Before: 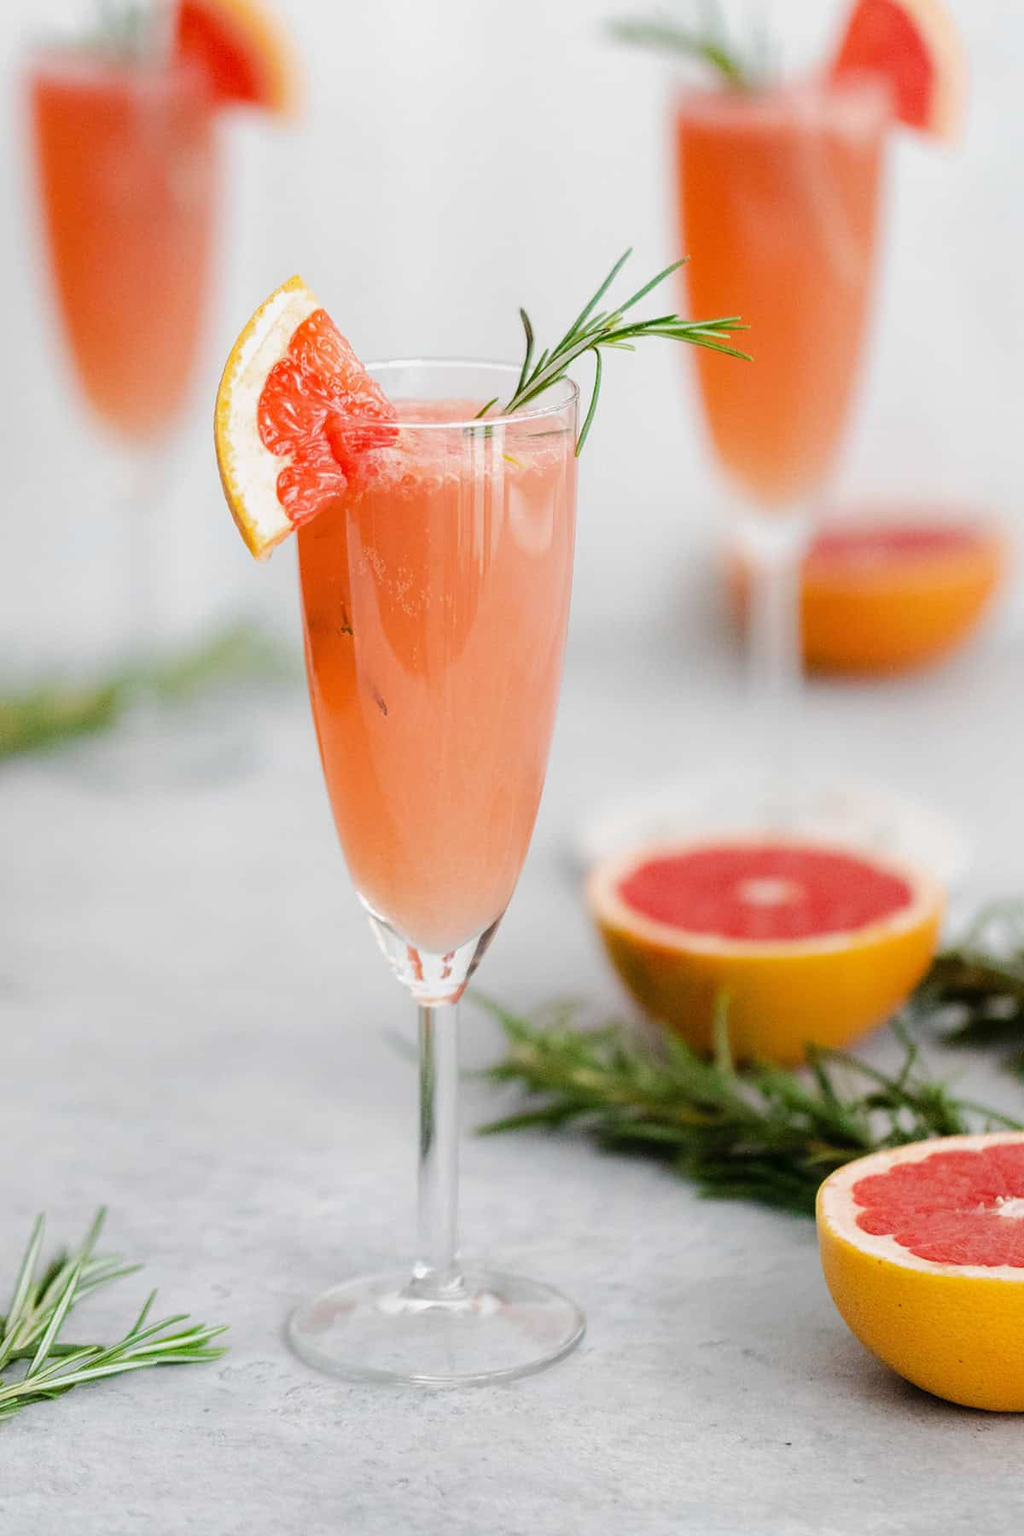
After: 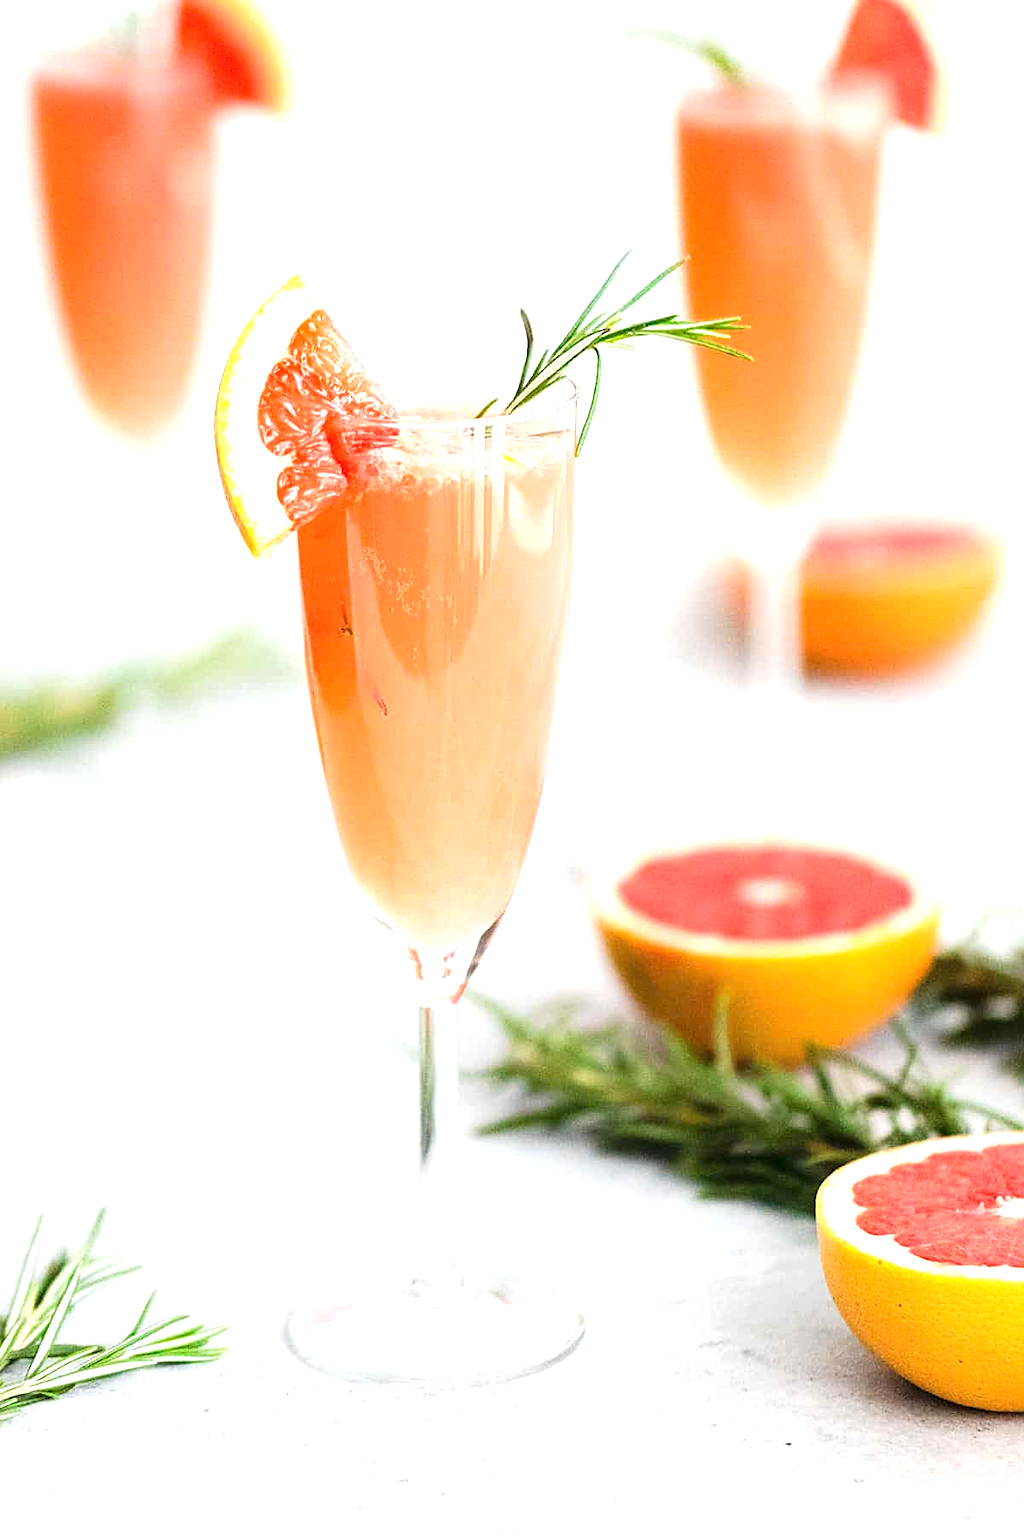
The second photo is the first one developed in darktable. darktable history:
sharpen: on, module defaults
exposure: black level correction 0, exposure 1.099 EV, compensate exposure bias true, compensate highlight preservation false
